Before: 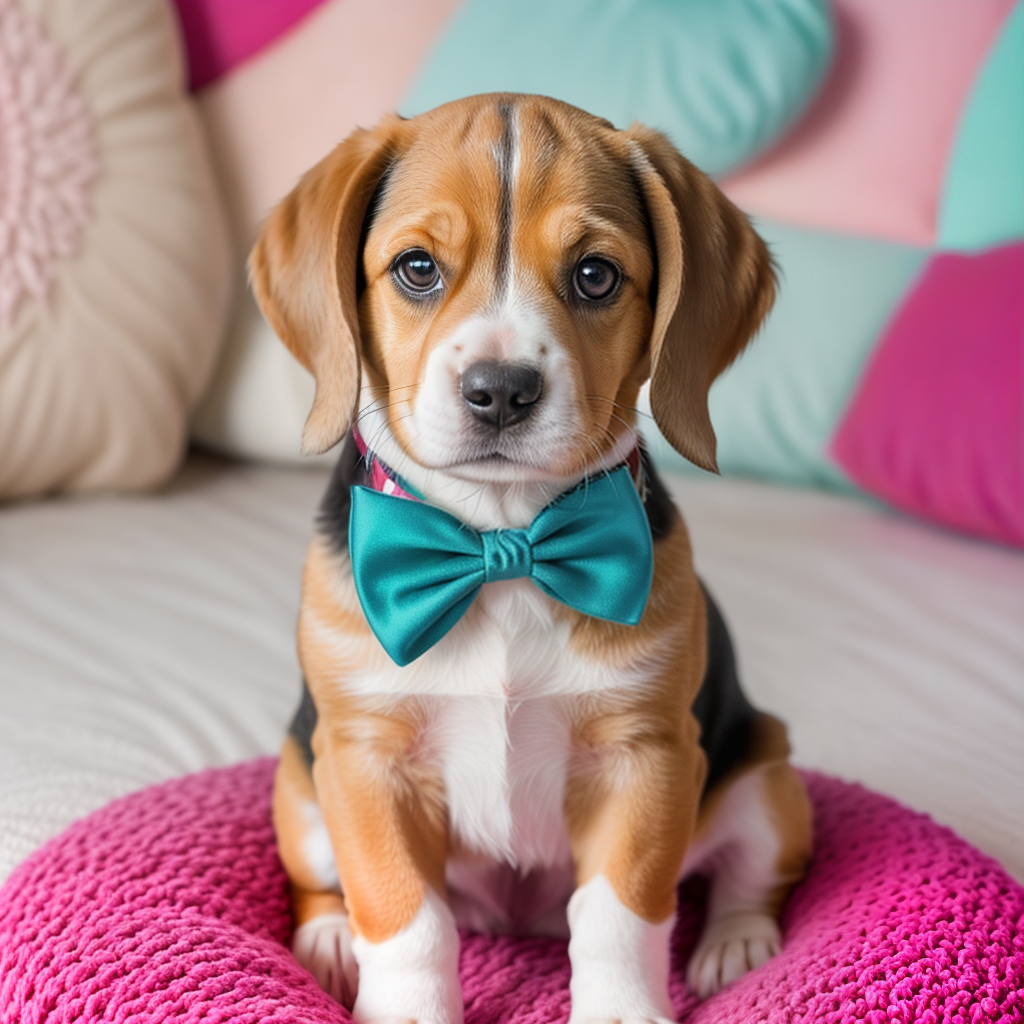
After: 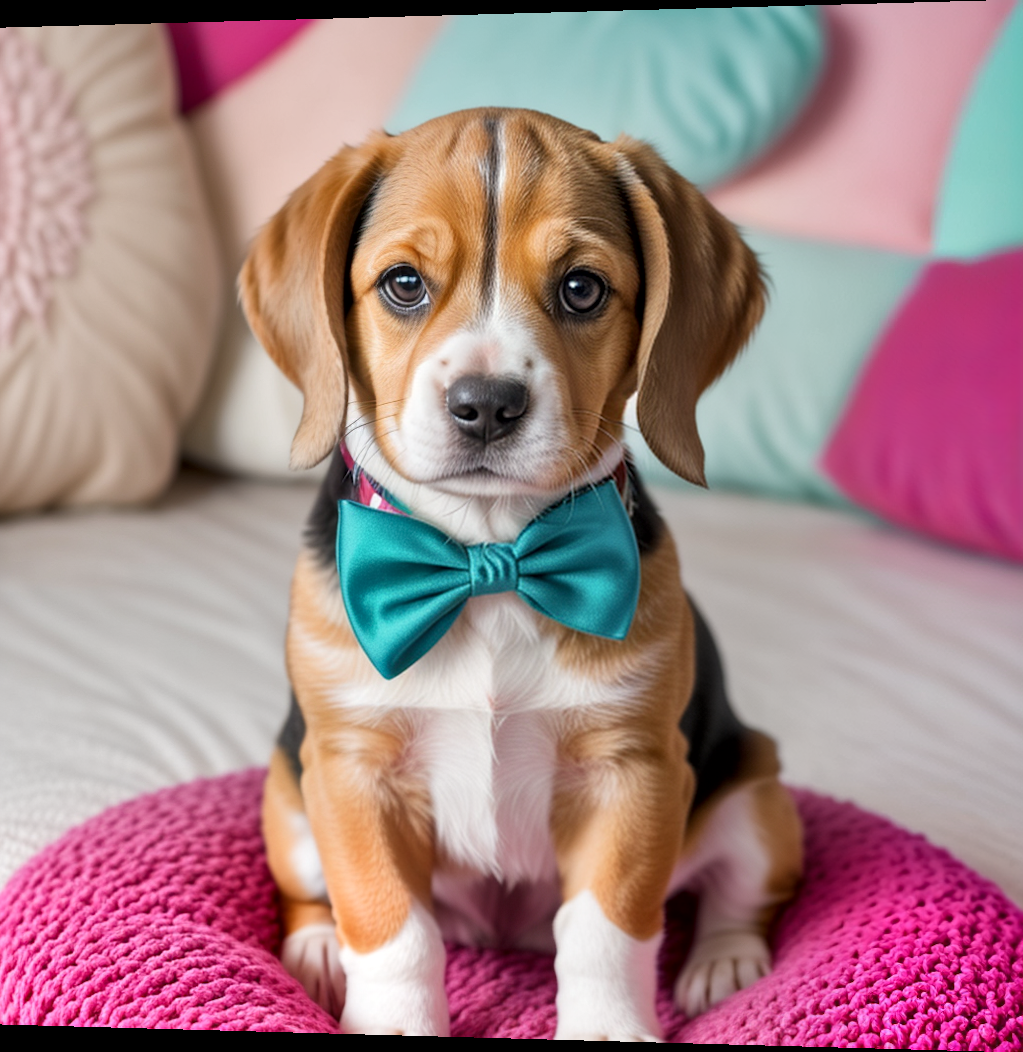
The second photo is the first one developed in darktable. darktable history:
local contrast: mode bilateral grid, contrast 30, coarseness 25, midtone range 0.2
rotate and perspective: lens shift (horizontal) -0.055, automatic cropping off
